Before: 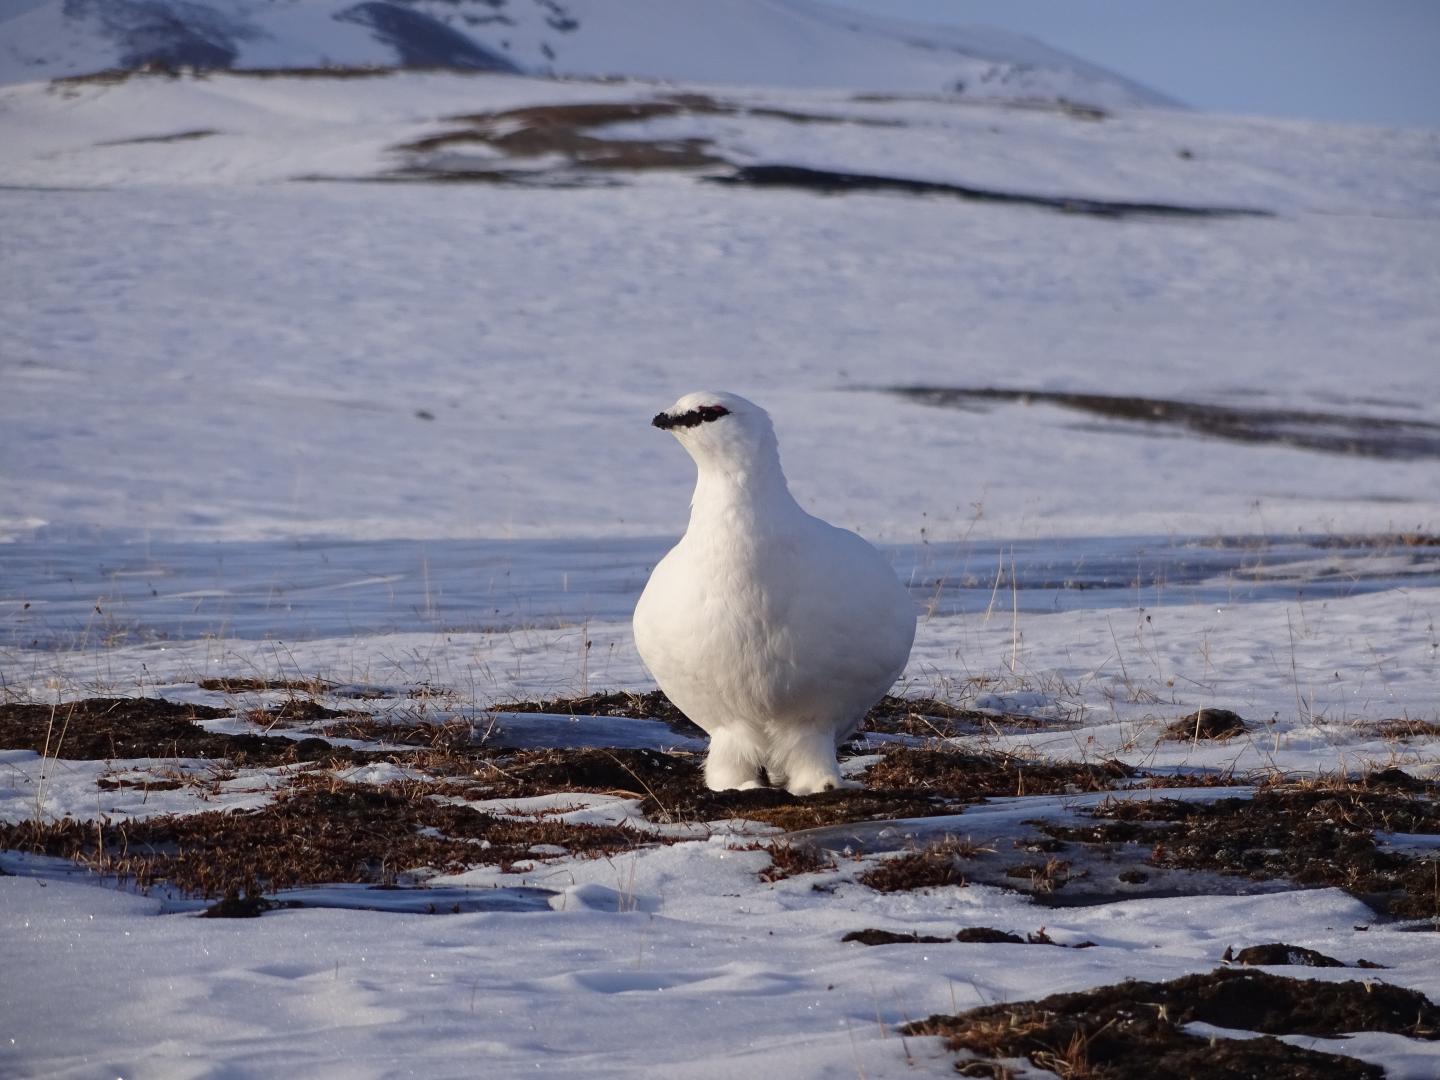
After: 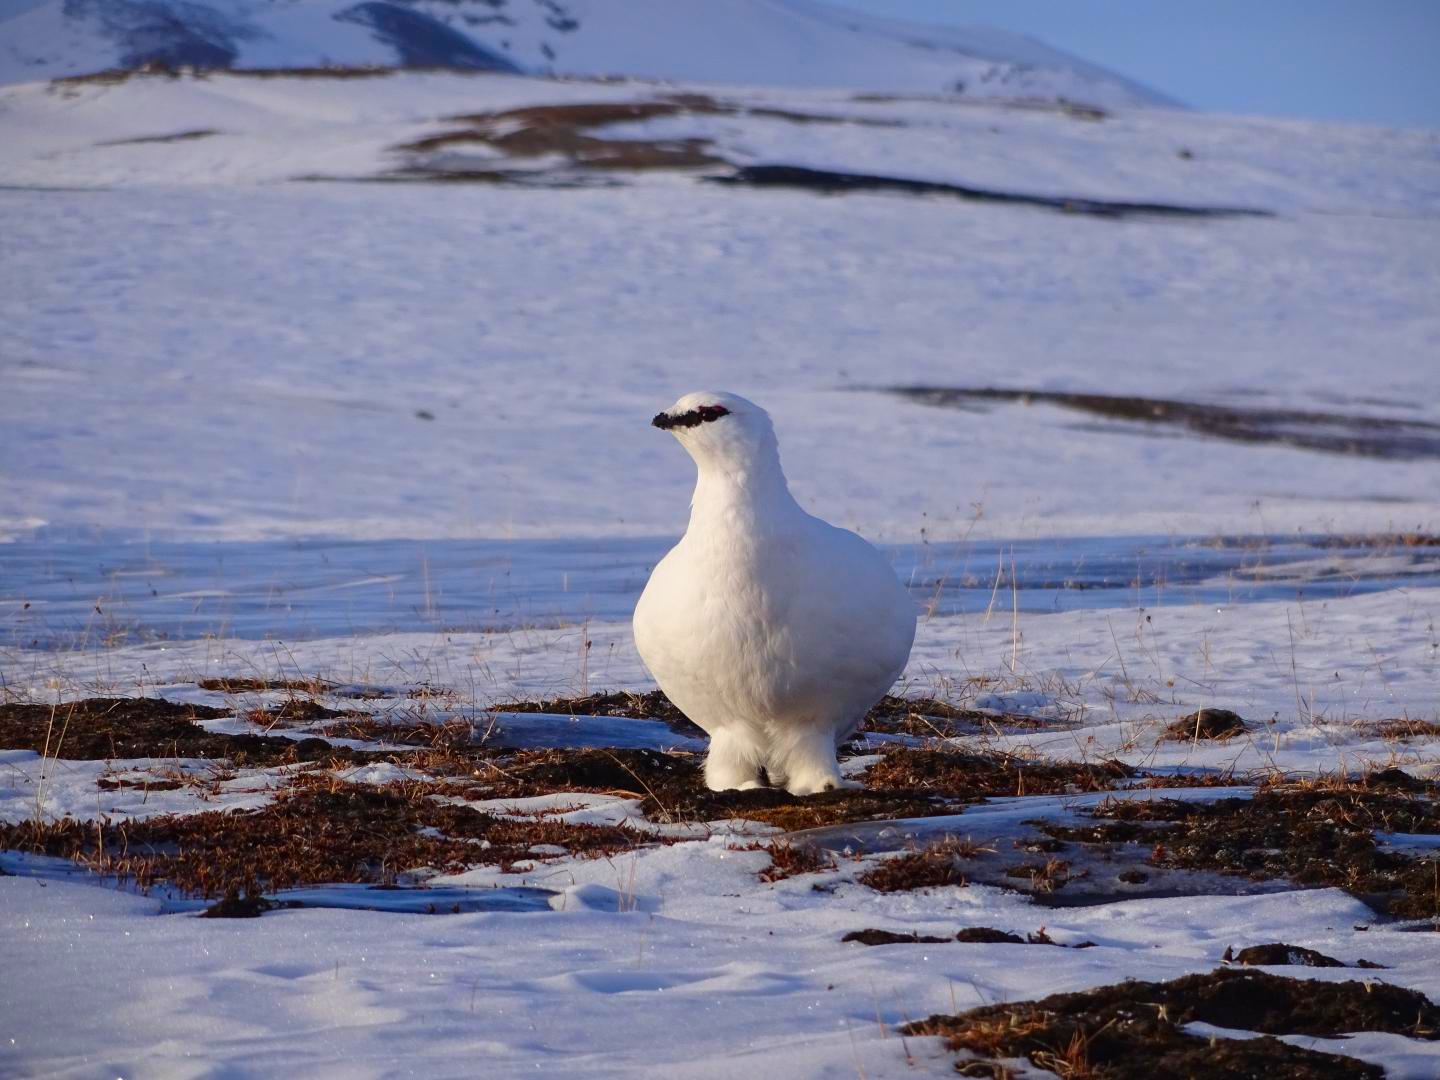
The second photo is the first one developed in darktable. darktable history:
contrast brightness saturation: saturation 0.498
